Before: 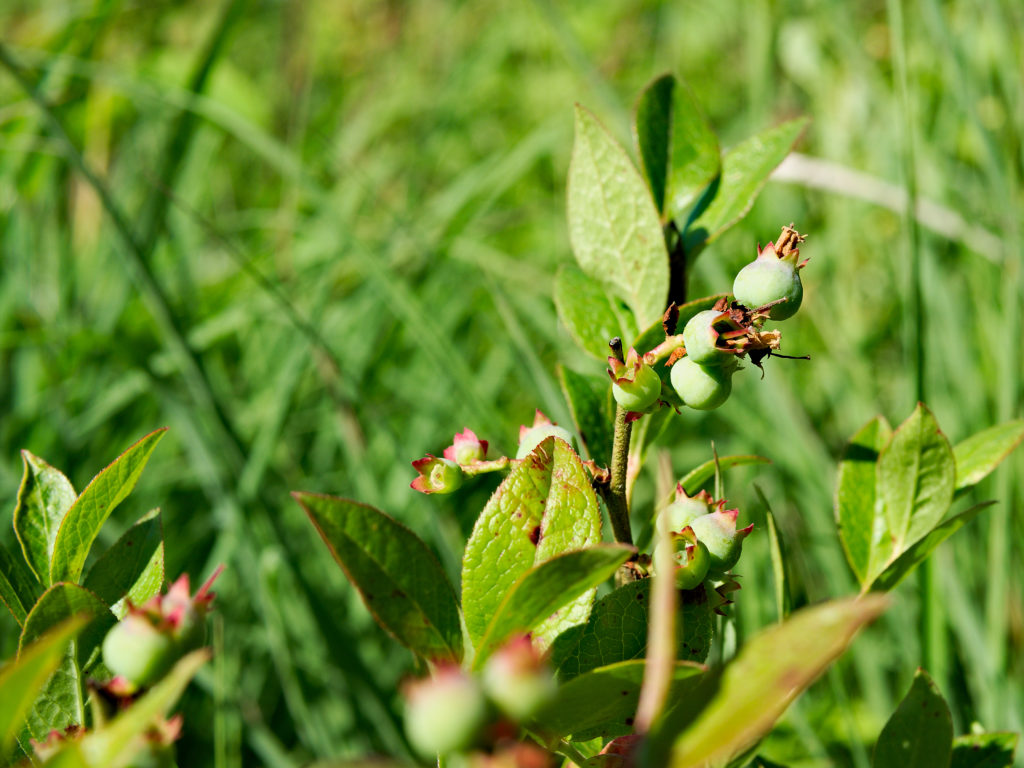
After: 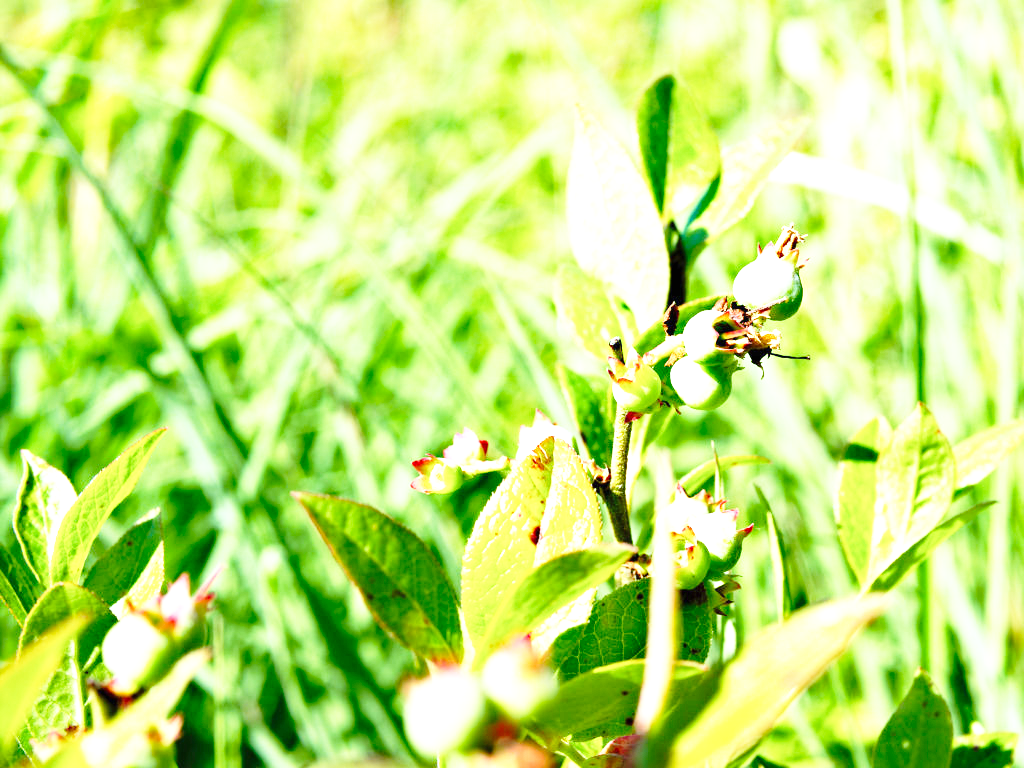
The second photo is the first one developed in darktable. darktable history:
base curve: curves: ch0 [(0, 0) (0.028, 0.03) (0.121, 0.232) (0.46, 0.748) (0.859, 0.968) (1, 1)], preserve colors none
white balance: red 0.926, green 1.003, blue 1.133
exposure: black level correction 0, exposure 1.5 EV, compensate highlight preservation false
